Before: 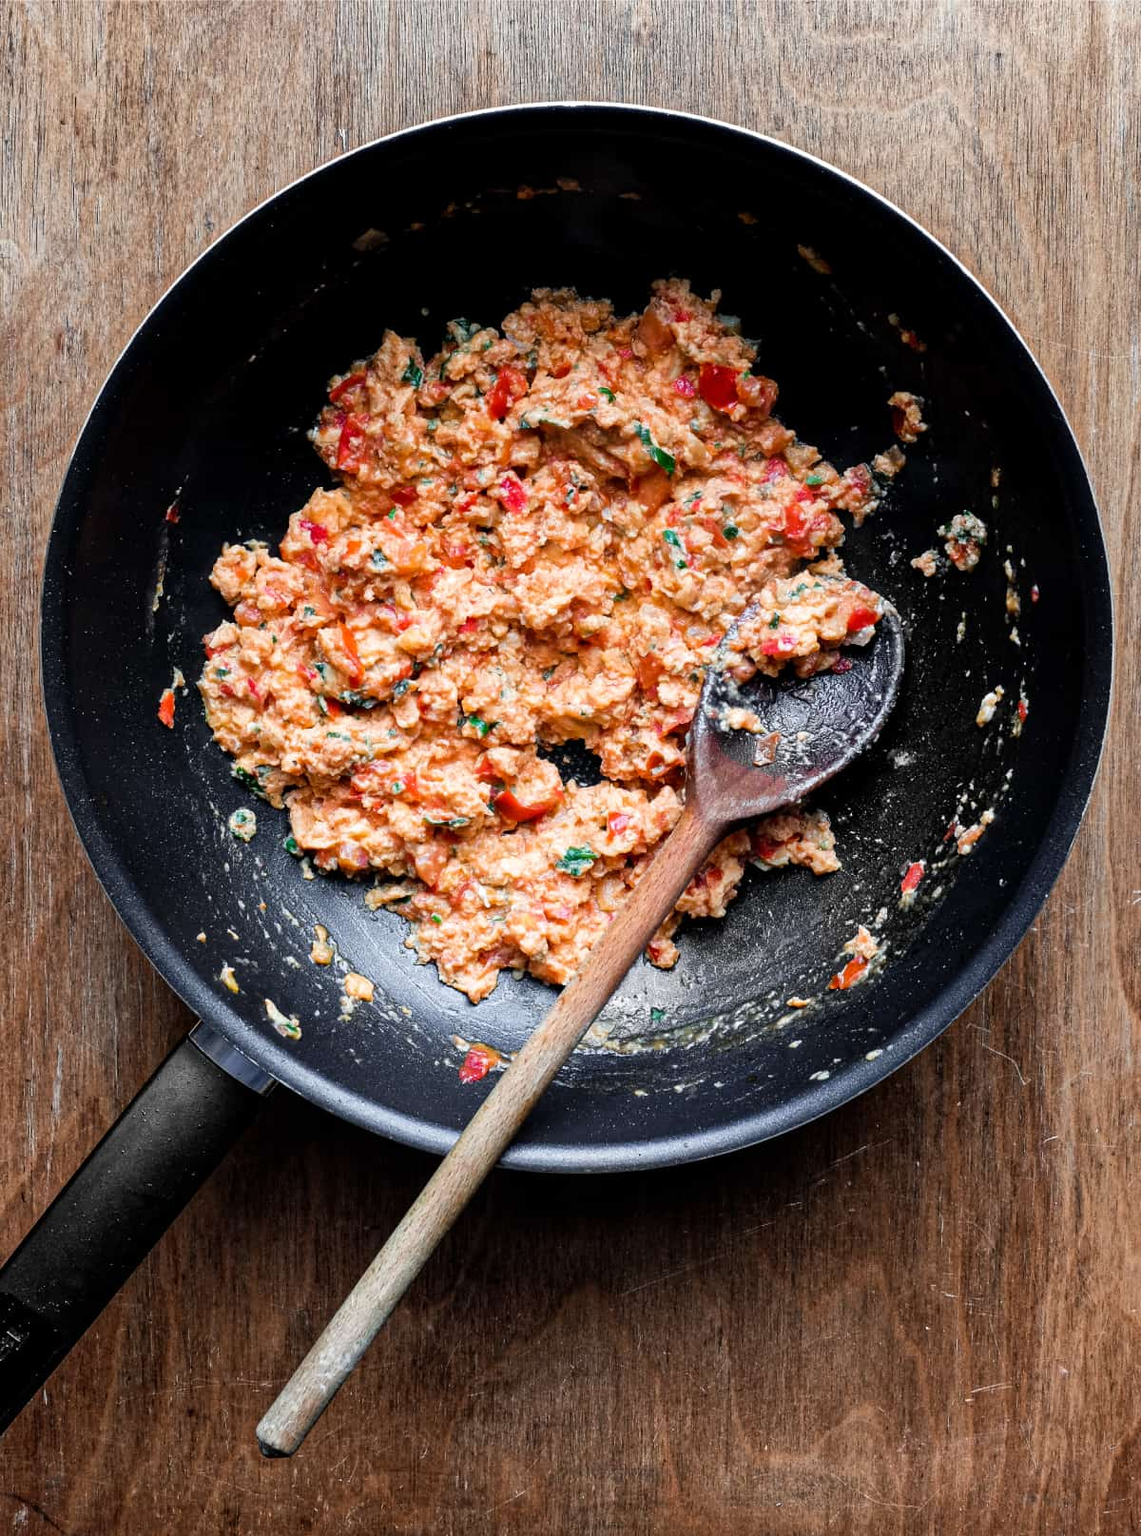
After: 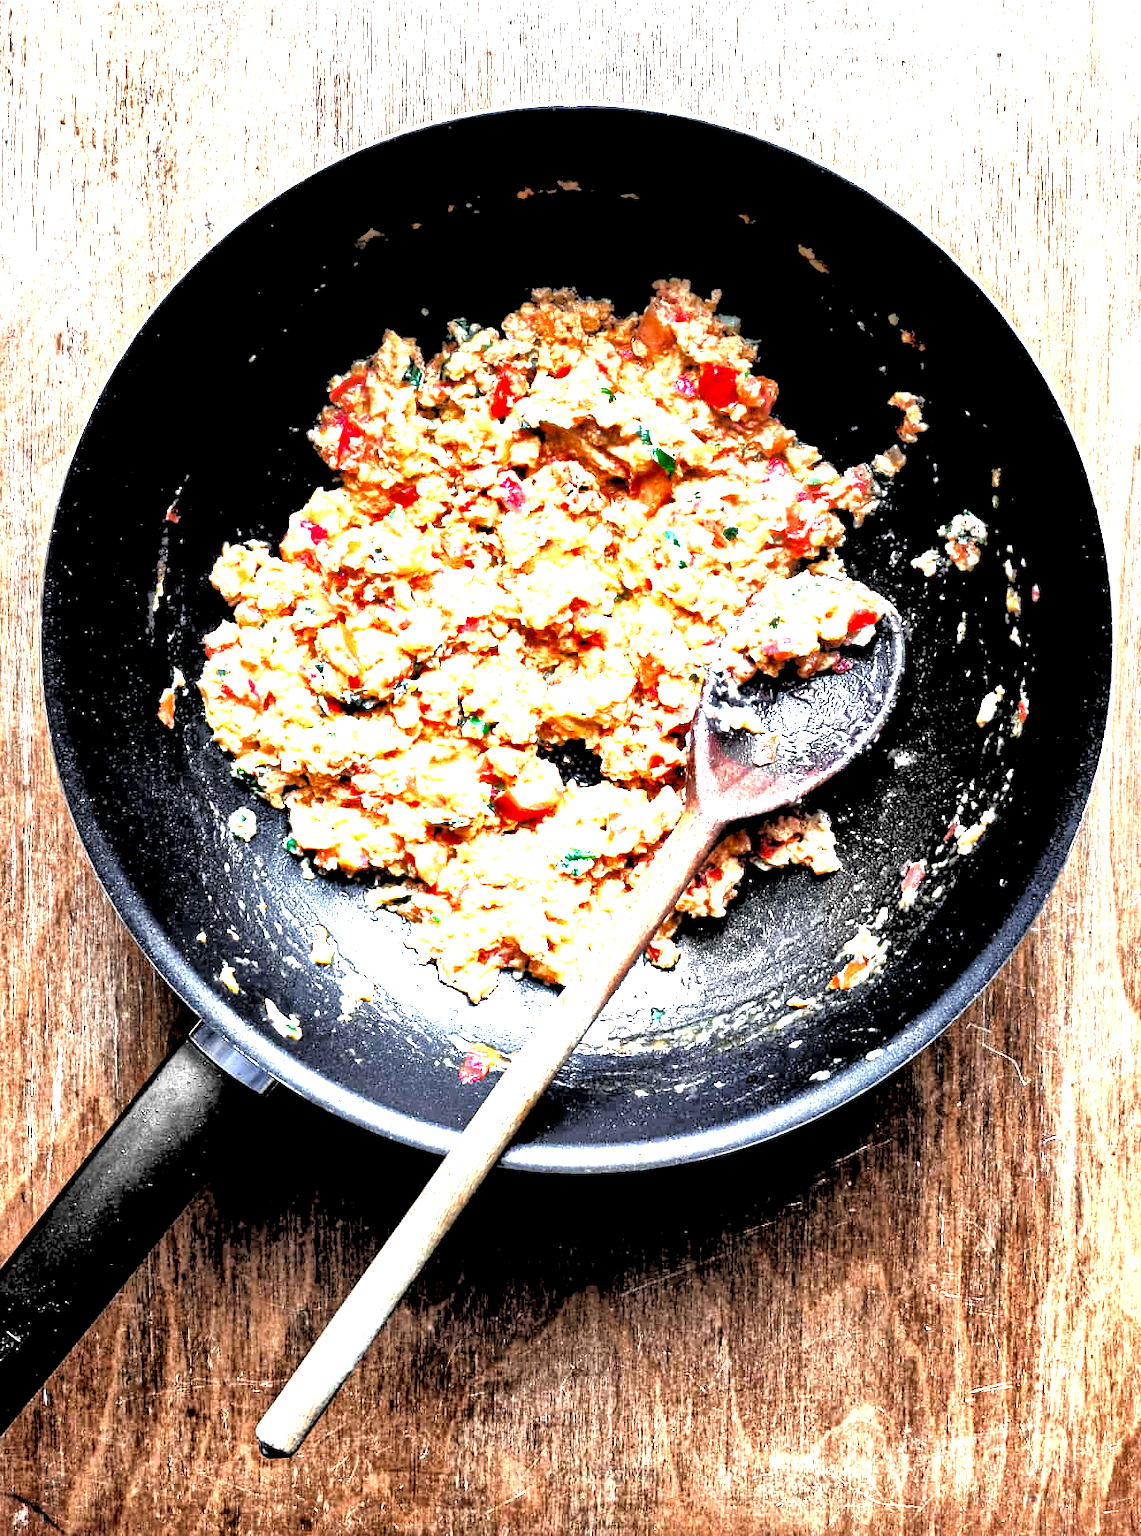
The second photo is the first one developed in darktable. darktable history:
exposure: exposure 2.04 EV, compensate highlight preservation false
rgb levels: levels [[0.034, 0.472, 0.904], [0, 0.5, 1], [0, 0.5, 1]]
local contrast: mode bilateral grid, contrast 44, coarseness 69, detail 214%, midtone range 0.2
